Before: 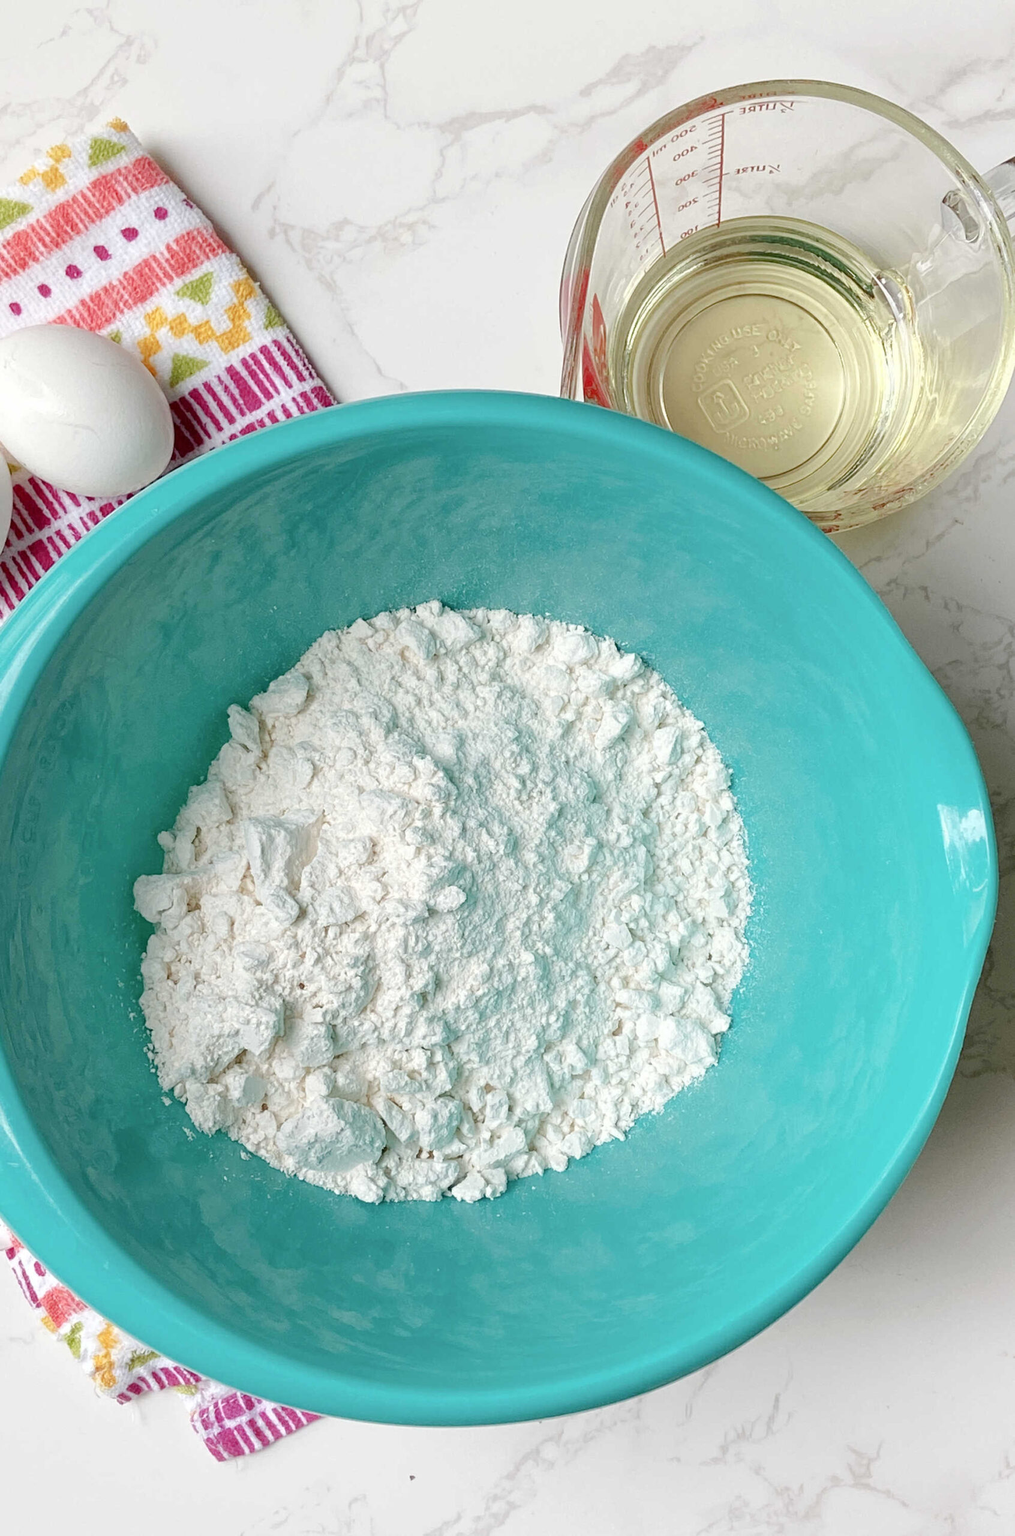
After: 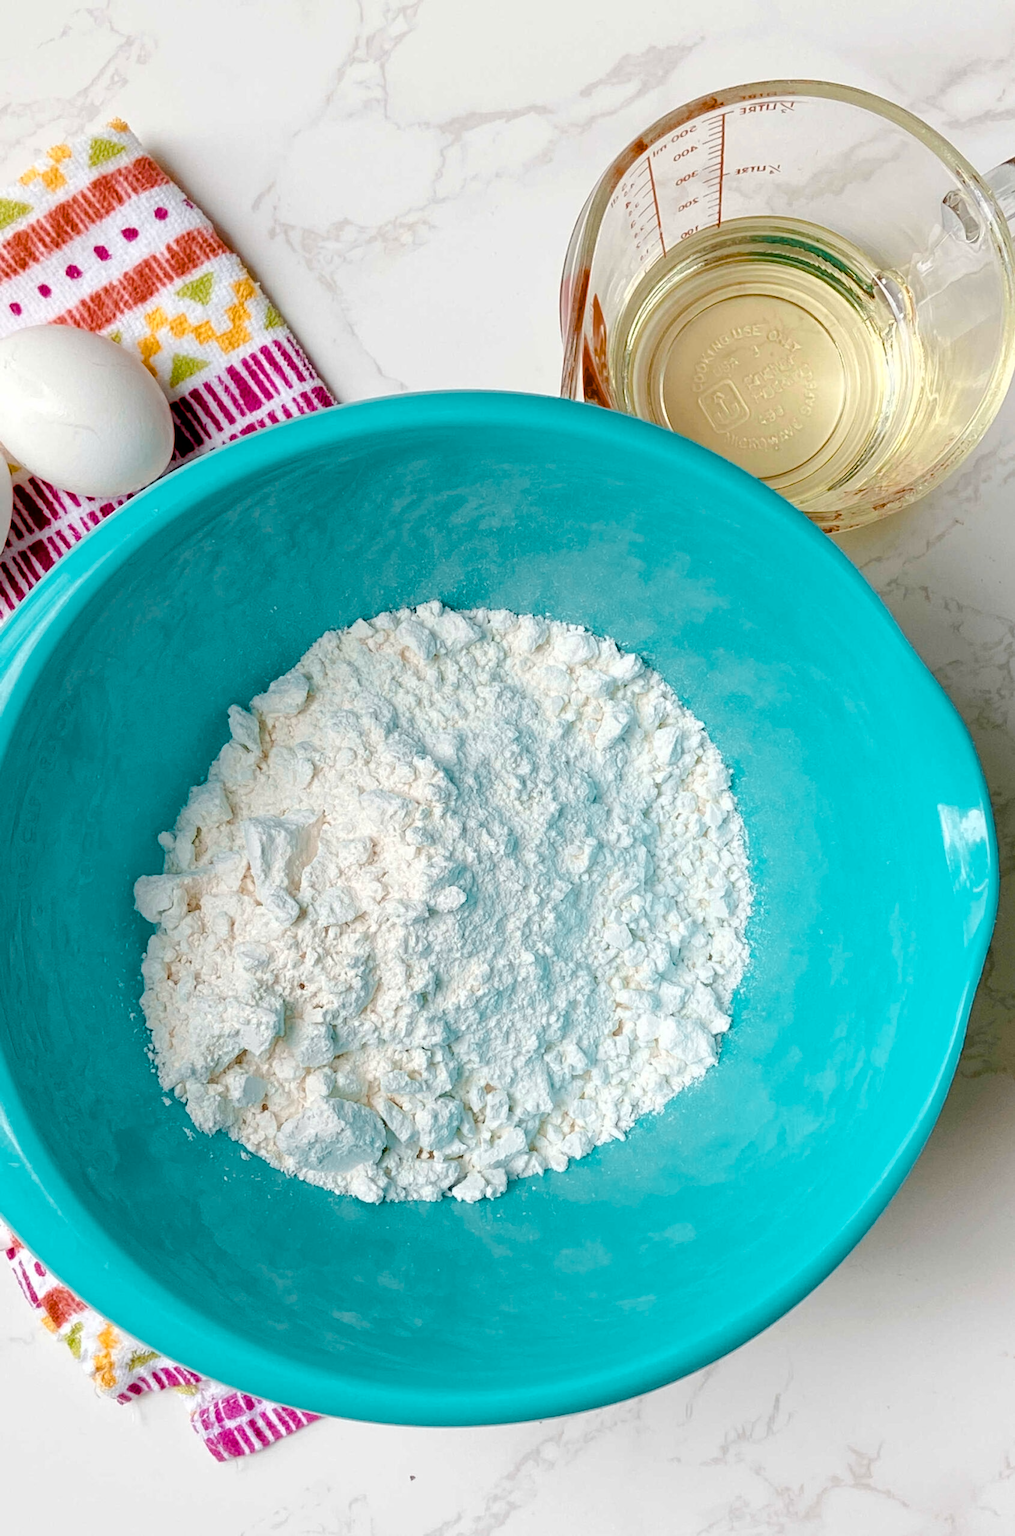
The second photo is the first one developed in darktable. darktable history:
color balance rgb: perceptual saturation grading › global saturation 20%, perceptual saturation grading › highlights 2.68%, perceptual saturation grading › shadows 50%
color equalizer: saturation › red 1.13, saturation › yellow 0.981, hue › red 8.94, hue › orange -9.24, hue › yellow 1.91, hue › green 37.76, brightness › red 0.754, brightness › orange 1.06, brightness › green 0.94, node placement 5°
